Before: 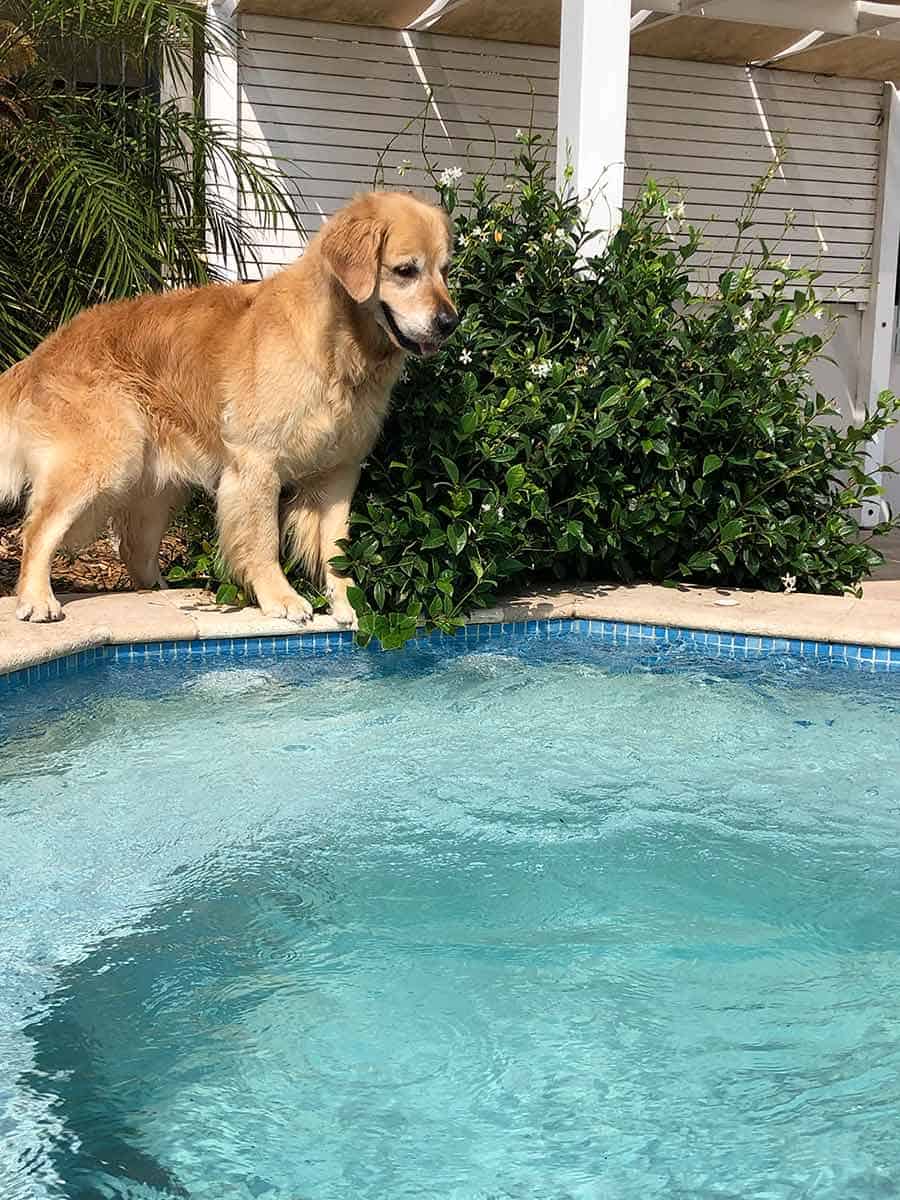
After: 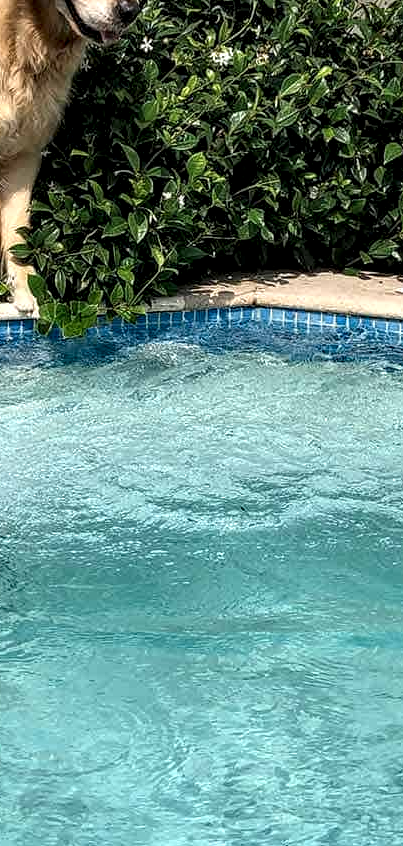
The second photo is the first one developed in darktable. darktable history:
crop: left 35.493%, top 26.029%, right 19.7%, bottom 3.457%
local contrast: highlights 60%, shadows 63%, detail 160%
